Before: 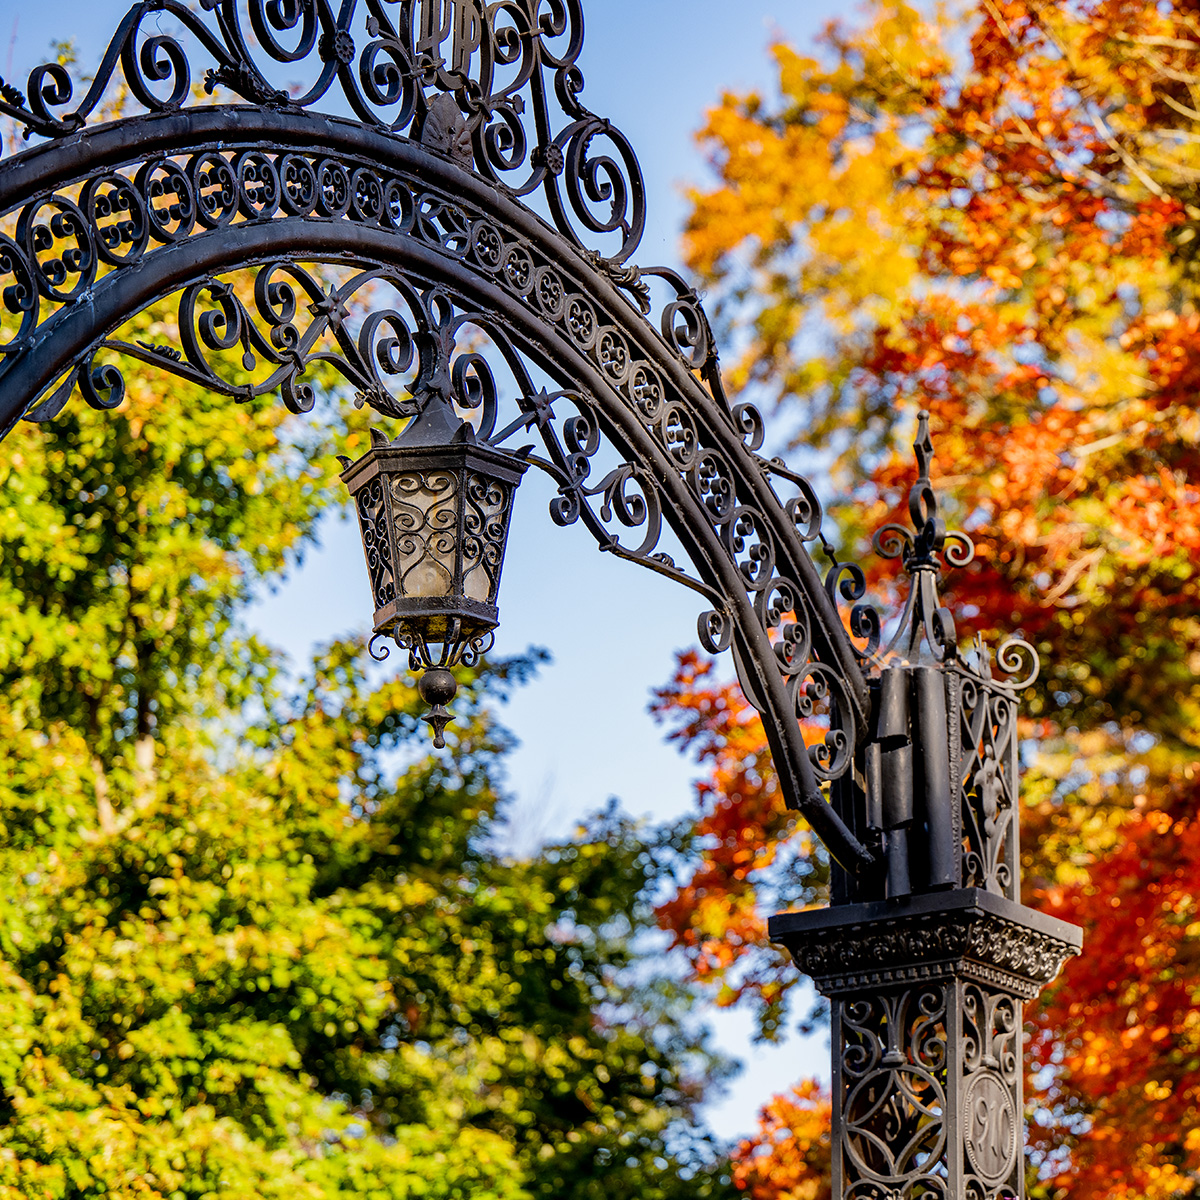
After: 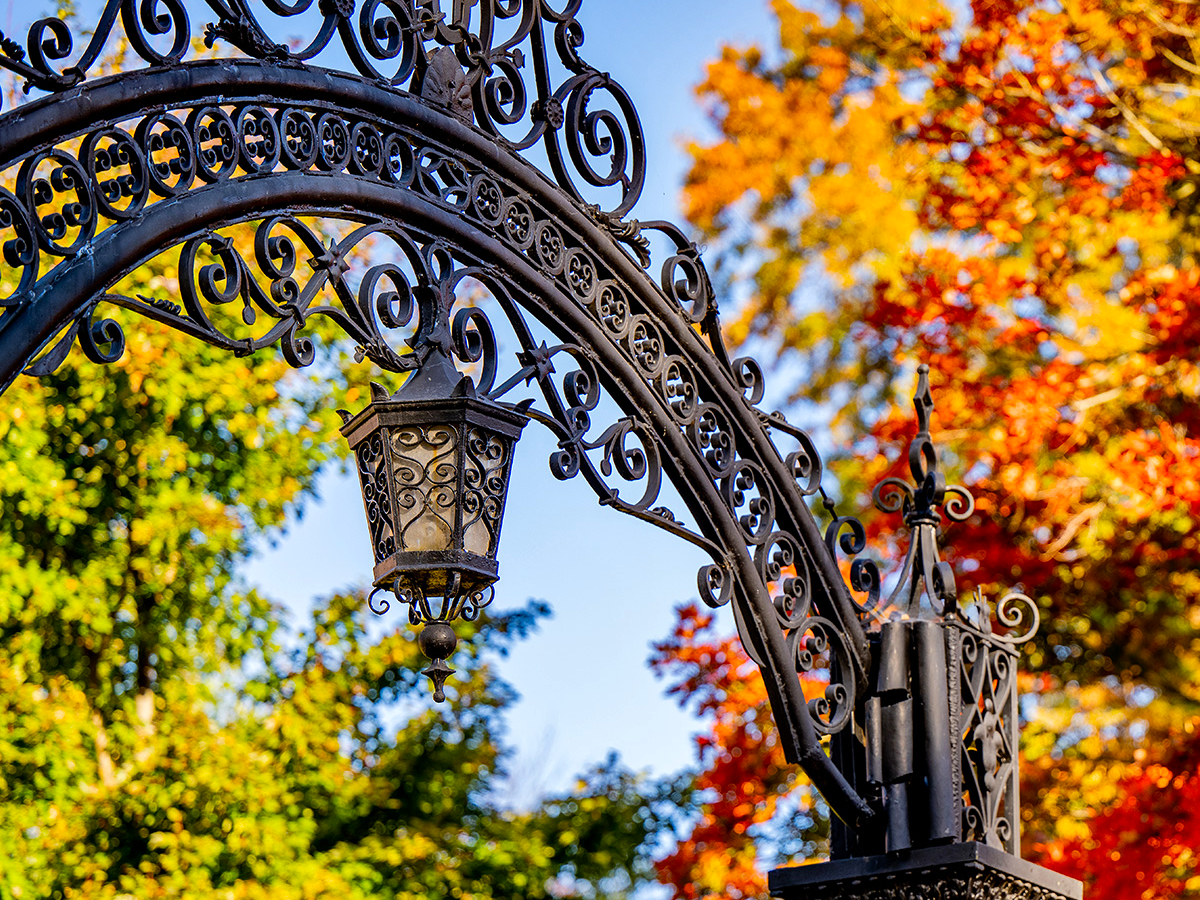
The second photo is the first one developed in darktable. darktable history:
shadows and highlights: shadows 43.71, white point adjustment -1.46, soften with gaussian
color balance: contrast 6.48%, output saturation 113.3%
crop: top 3.857%, bottom 21.132%
